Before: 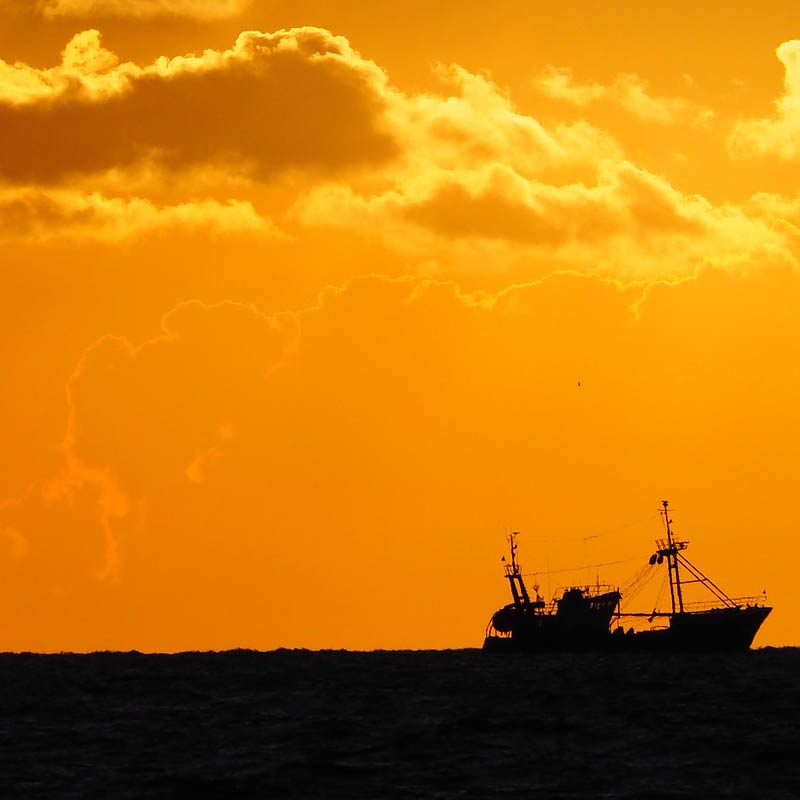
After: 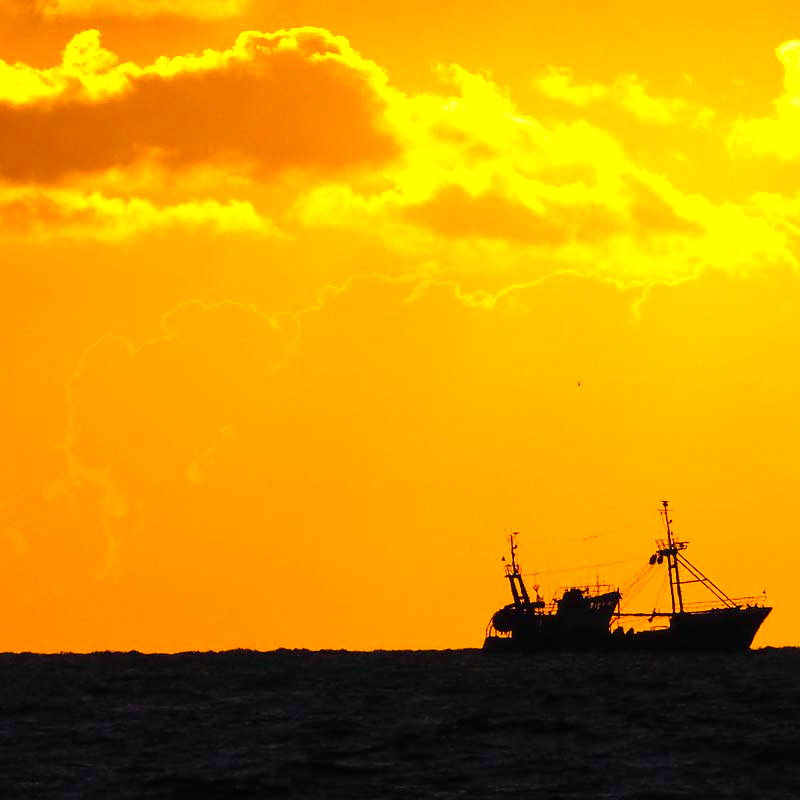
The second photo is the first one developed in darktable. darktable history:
color balance rgb: perceptual saturation grading › global saturation 30%, global vibrance 10%
exposure: exposure 0.77 EV, compensate highlight preservation false
